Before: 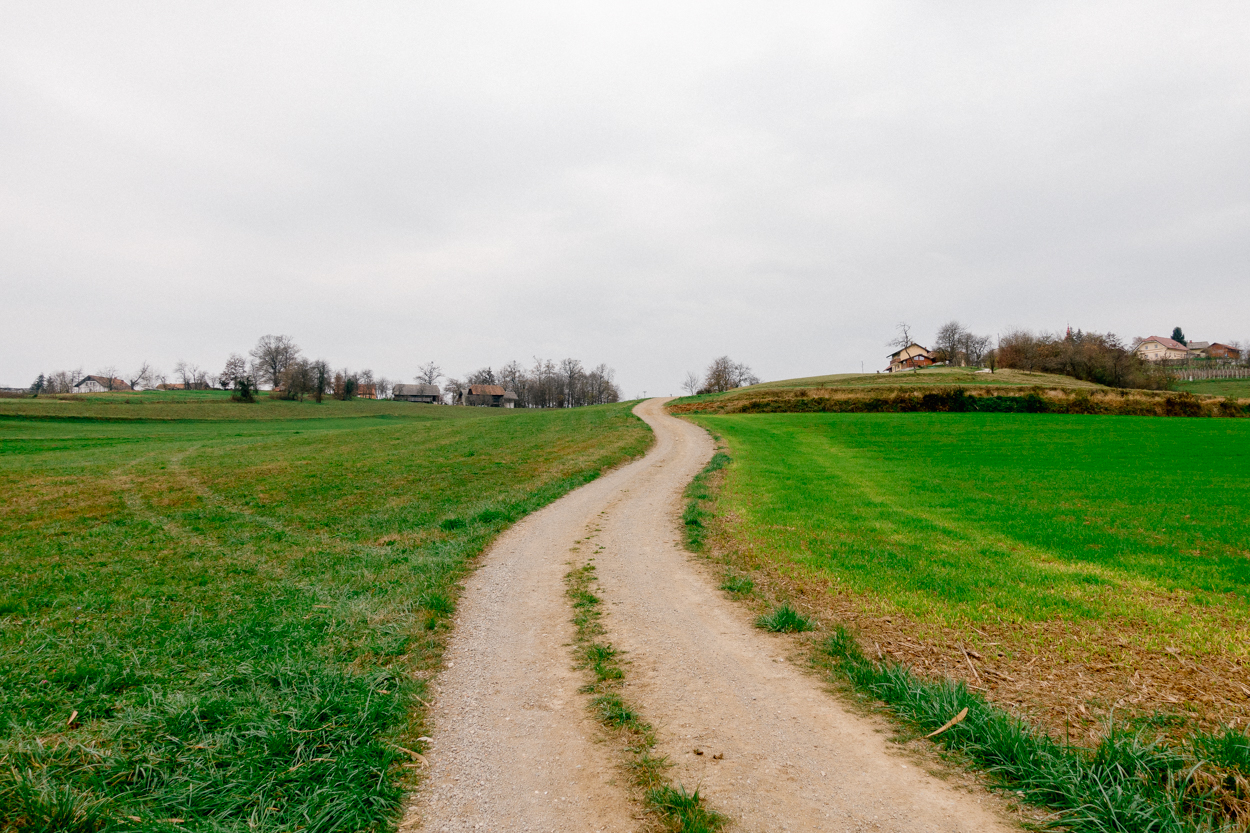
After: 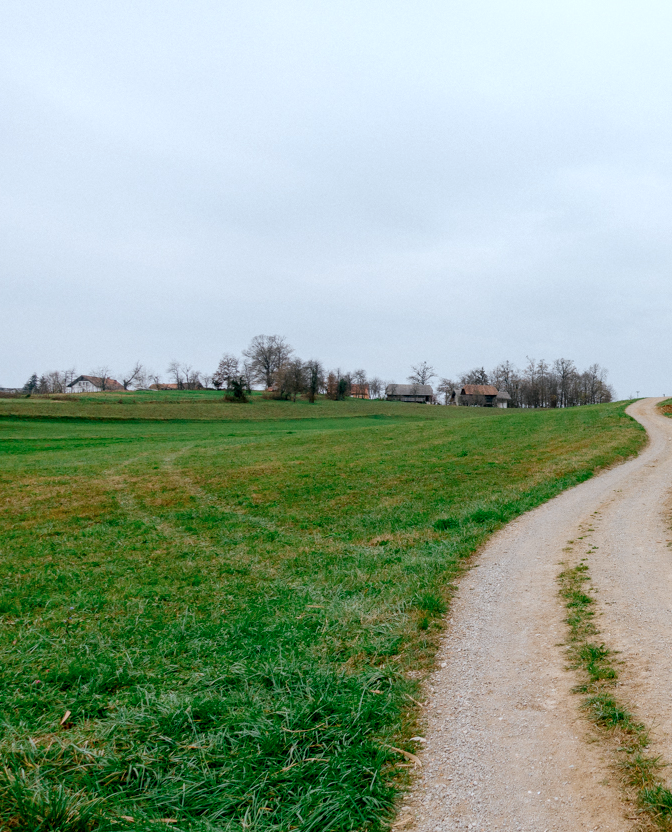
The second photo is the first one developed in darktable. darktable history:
local contrast: highlights 61%, shadows 106%, detail 107%, midtone range 0.529
crop: left 0.587%, right 45.588%, bottom 0.086%
color correction: highlights a* -4.18, highlights b* -10.81
